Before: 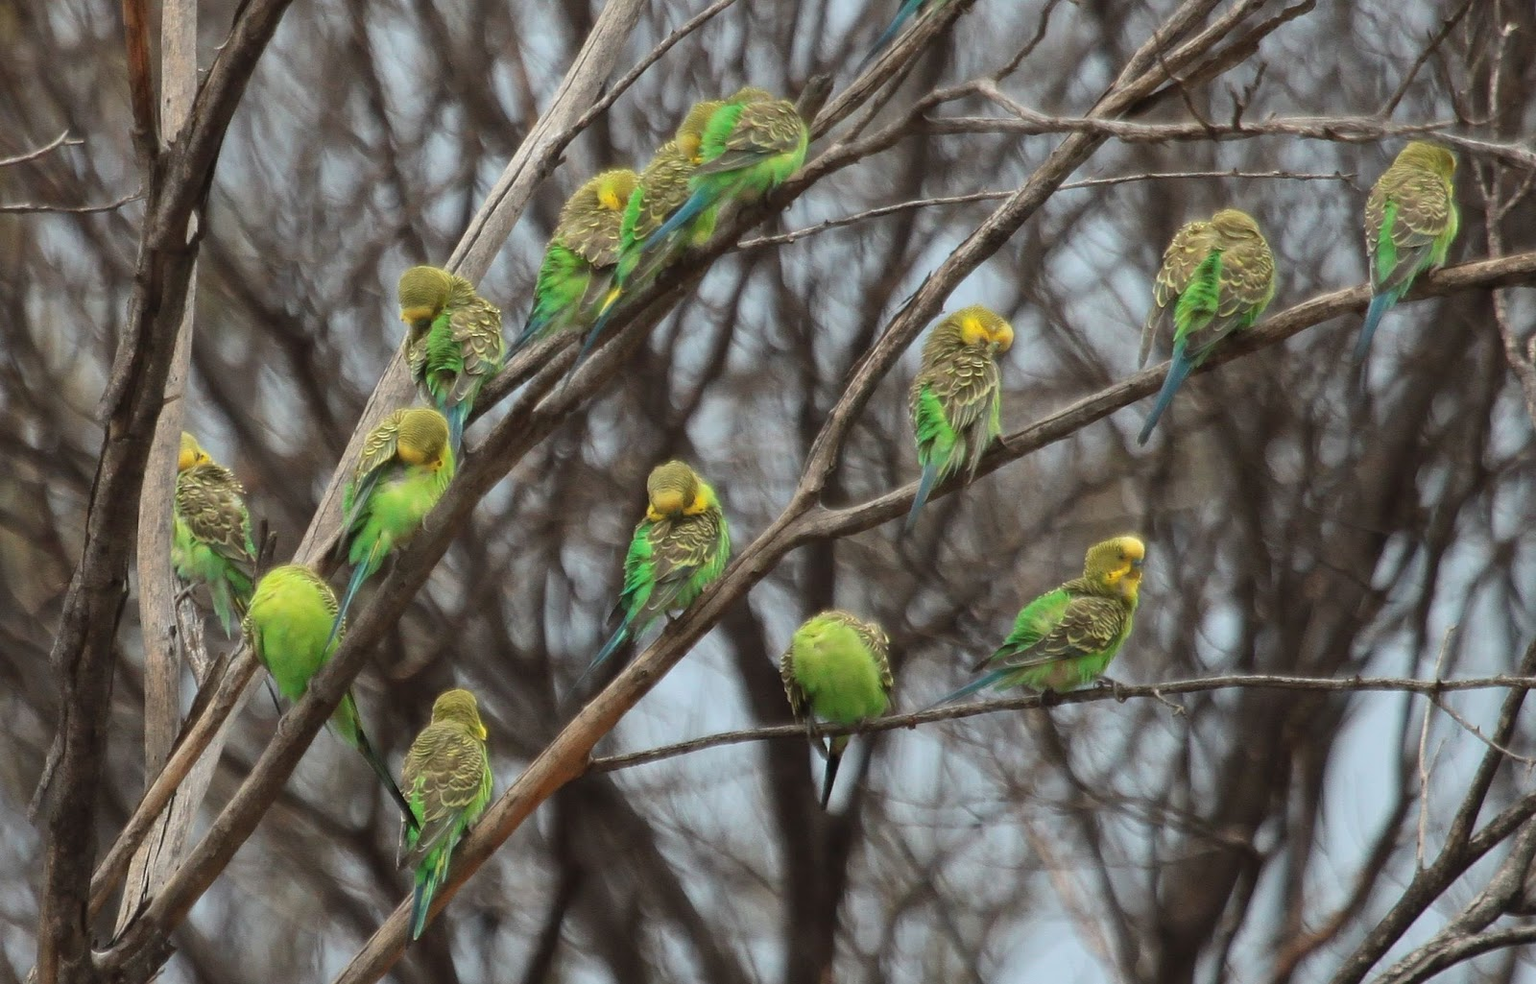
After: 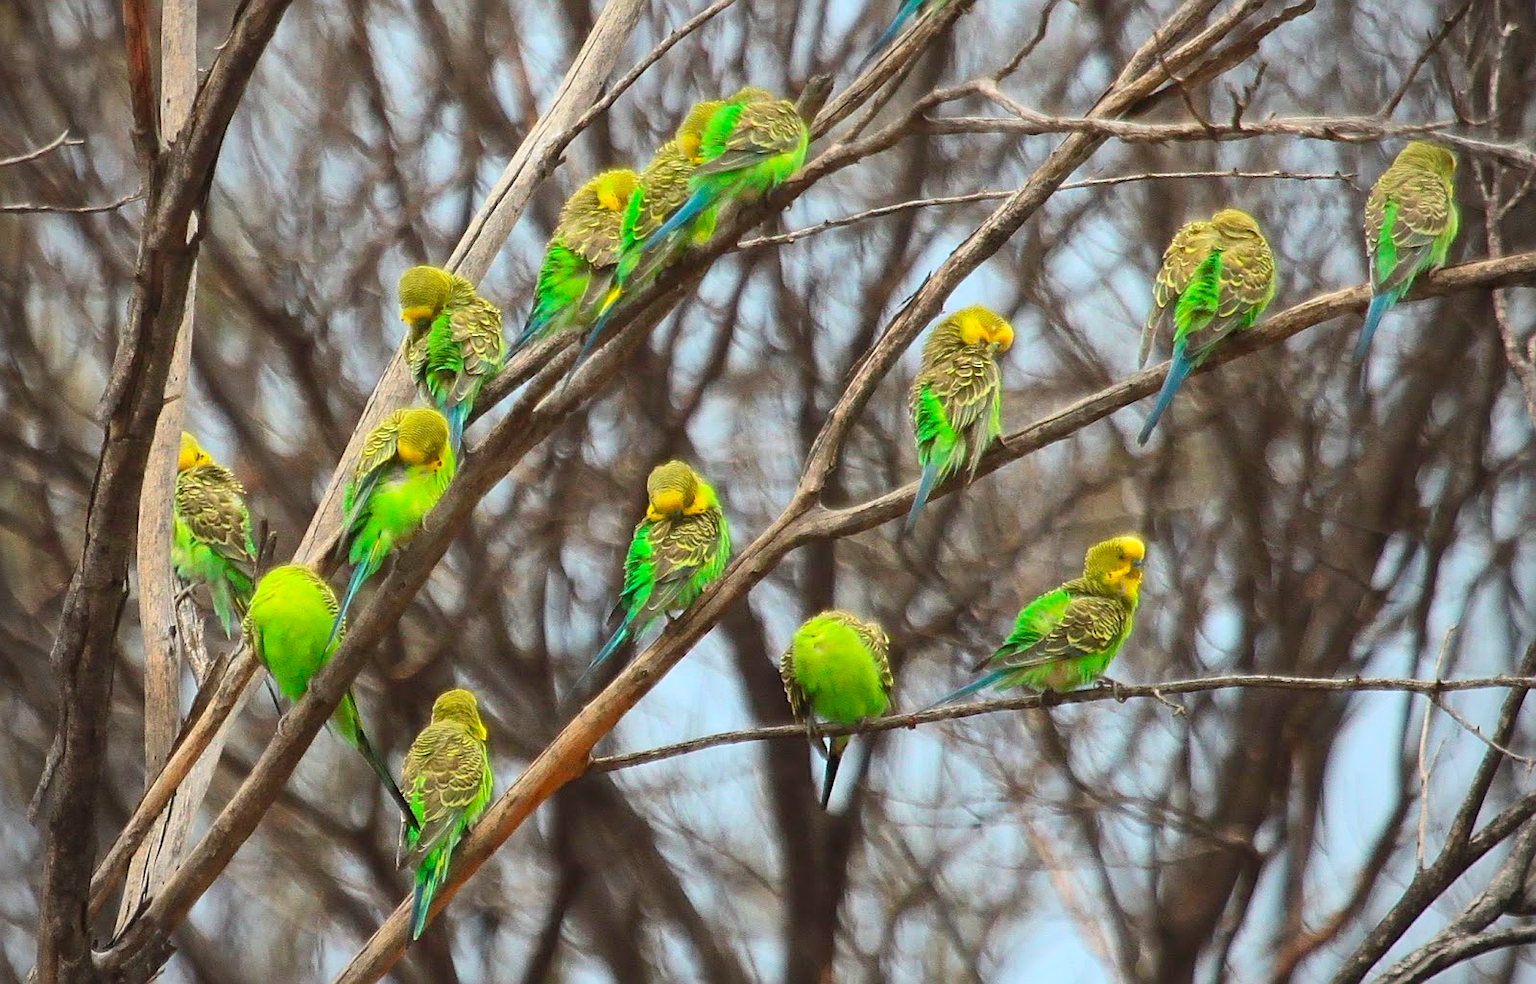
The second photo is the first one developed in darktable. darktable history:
contrast brightness saturation: contrast 0.2, brightness 0.191, saturation 0.791
sharpen: on, module defaults
vignetting: fall-off radius 60.67%
